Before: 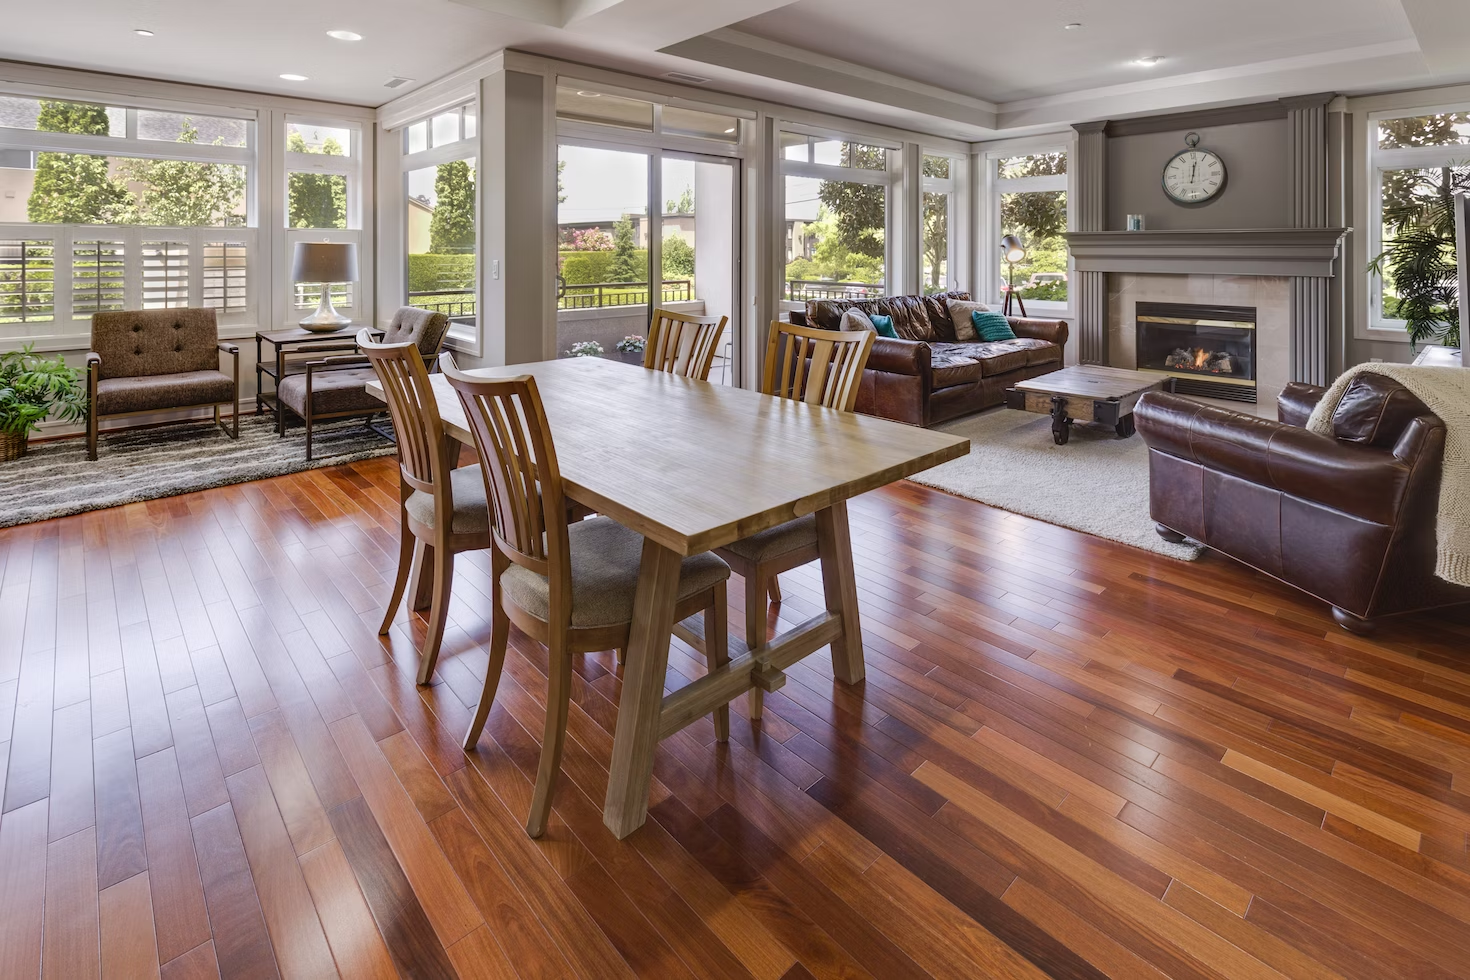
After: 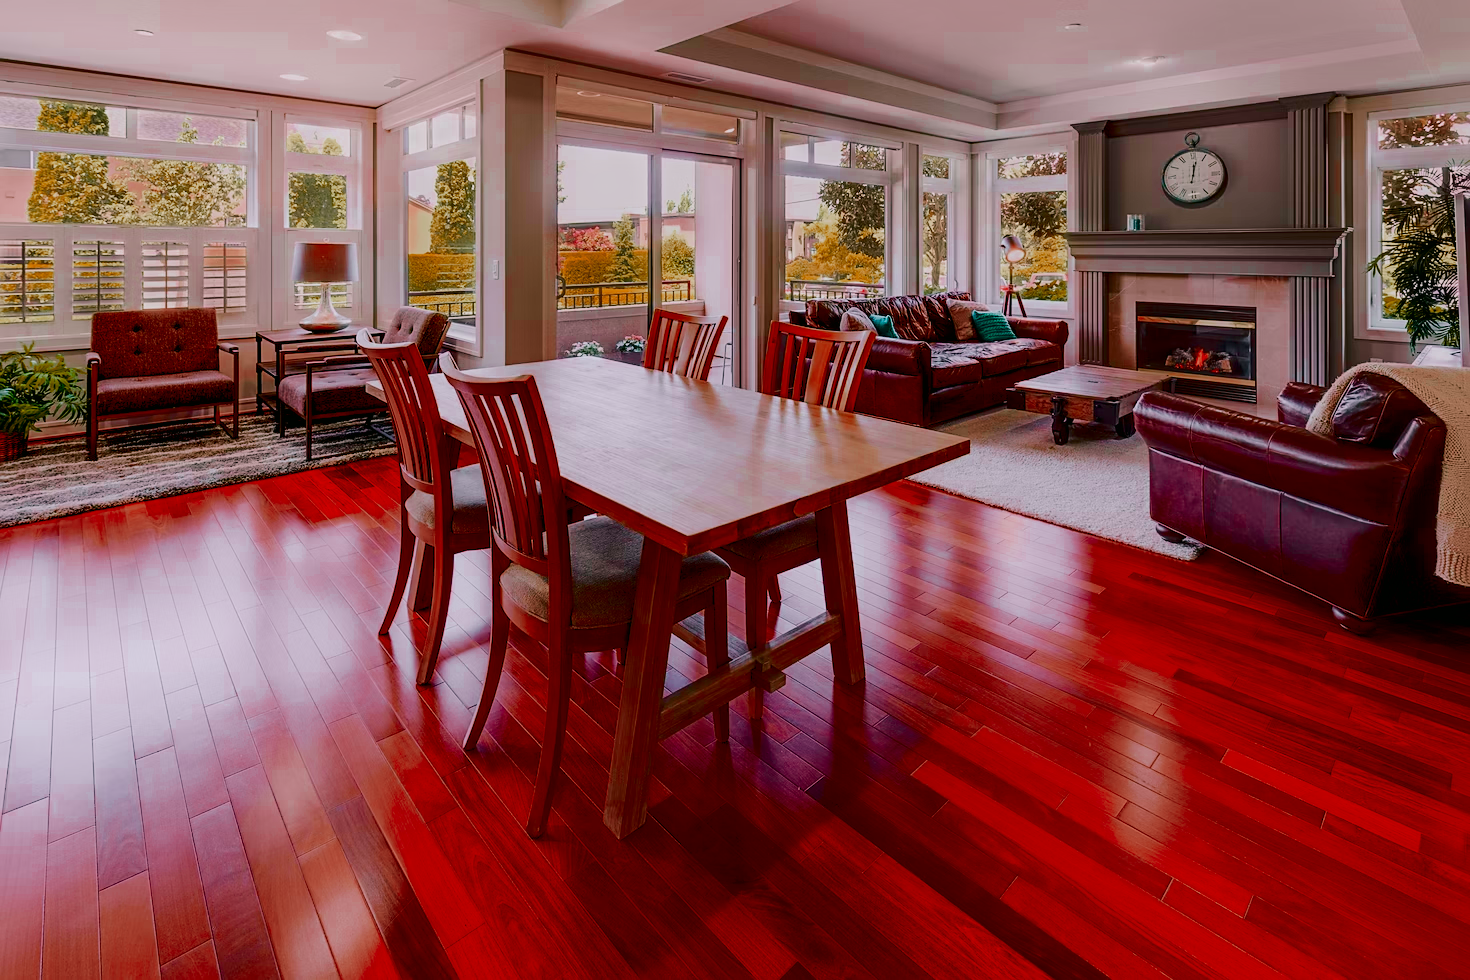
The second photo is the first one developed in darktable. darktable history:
sharpen: radius 1.559, amount 0.373, threshold 1.271
shadows and highlights: shadows -24.28, highlights 49.77, soften with gaussian
filmic rgb: black relative exposure -7.65 EV, white relative exposure 4.56 EV, hardness 3.61
color balance rgb: shadows lift › chroma 2%, shadows lift › hue 217.2°, power › chroma 0.25%, power › hue 60°, highlights gain › chroma 1.5%, highlights gain › hue 309.6°, global offset › luminance -0.5%, perceptual saturation grading › global saturation 15%, global vibrance 20%
tone curve: curves: ch0 [(0, 0.003) (0.056, 0.041) (0.211, 0.187) (0.482, 0.519) (0.836, 0.864) (0.997, 0.984)]; ch1 [(0, 0) (0.276, 0.206) (0.393, 0.364) (0.482, 0.471) (0.506, 0.5) (0.523, 0.523) (0.572, 0.604) (0.635, 0.665) (0.695, 0.759) (1, 1)]; ch2 [(0, 0) (0.438, 0.456) (0.473, 0.47) (0.503, 0.503) (0.536, 0.527) (0.562, 0.584) (0.612, 0.61) (0.679, 0.72) (1, 1)], color space Lab, independent channels, preserve colors none
color zones: curves: ch0 [(0, 0.299) (0.25, 0.383) (0.456, 0.352) (0.736, 0.571)]; ch1 [(0, 0.63) (0.151, 0.568) (0.254, 0.416) (0.47, 0.558) (0.732, 0.37) (0.909, 0.492)]; ch2 [(0.004, 0.604) (0.158, 0.443) (0.257, 0.403) (0.761, 0.468)]
contrast equalizer: y [[0.5, 0.488, 0.462, 0.461, 0.491, 0.5], [0.5 ×6], [0.5 ×6], [0 ×6], [0 ×6]]
contrast brightness saturation: contrast 0.12, brightness -0.12, saturation 0.2
